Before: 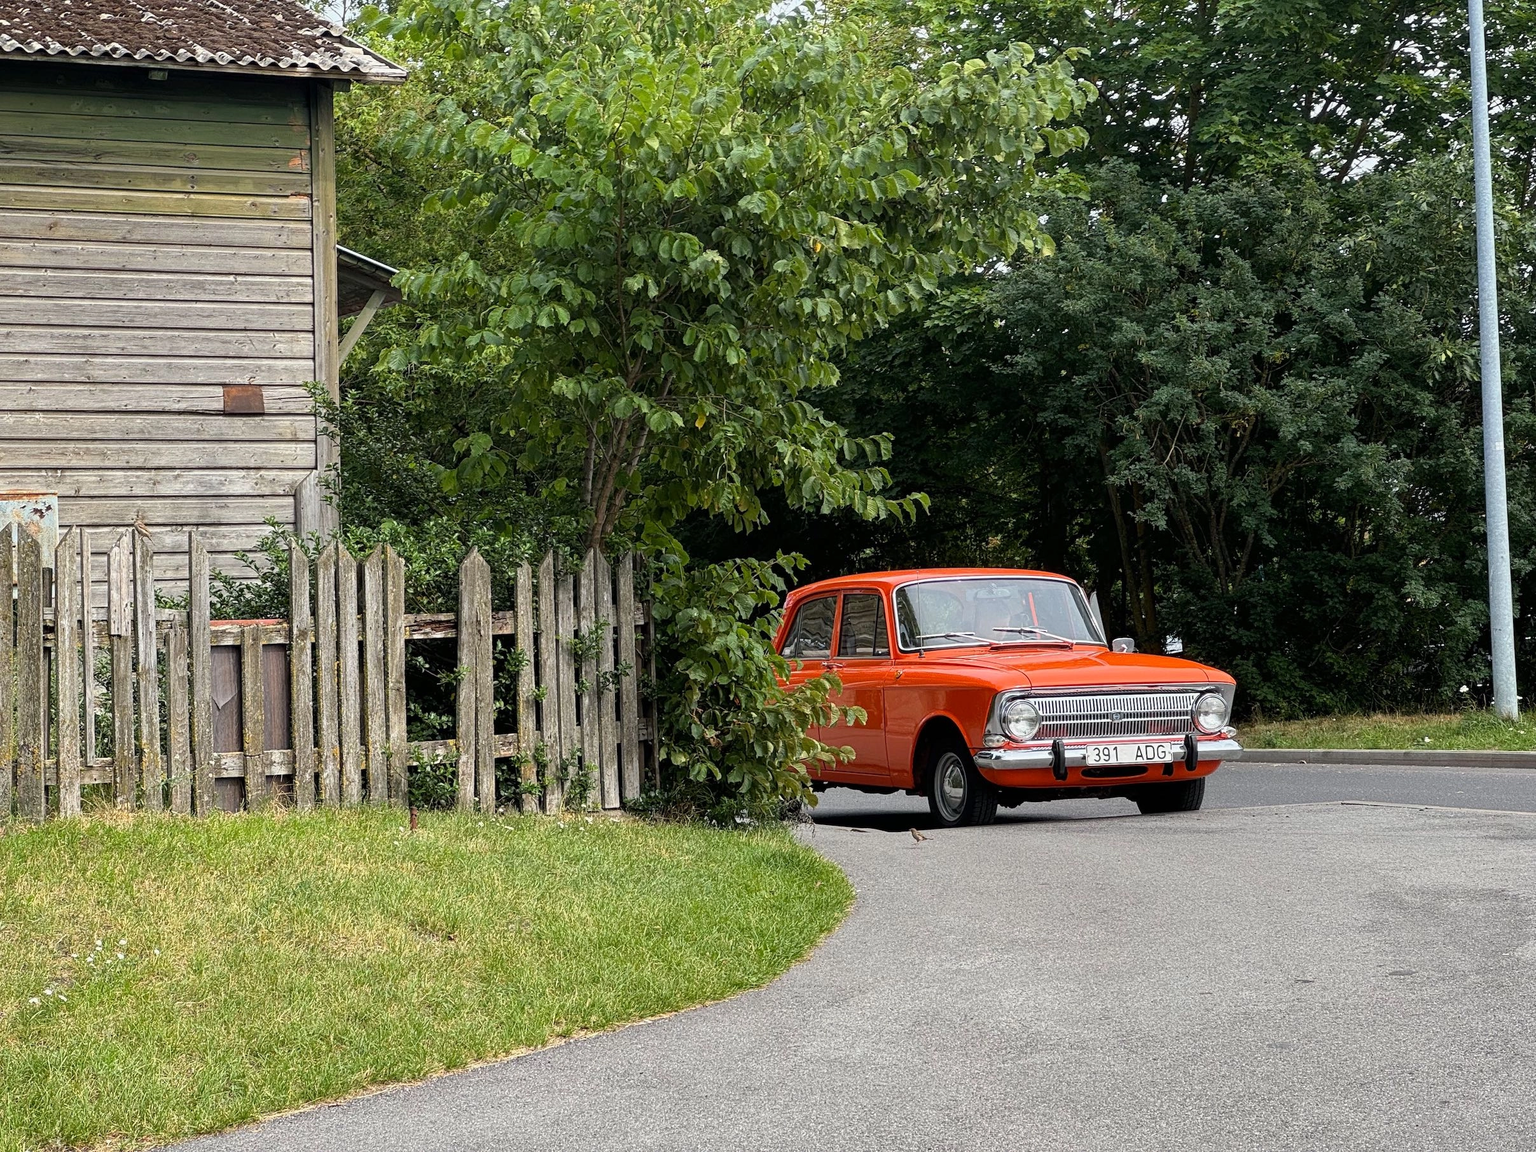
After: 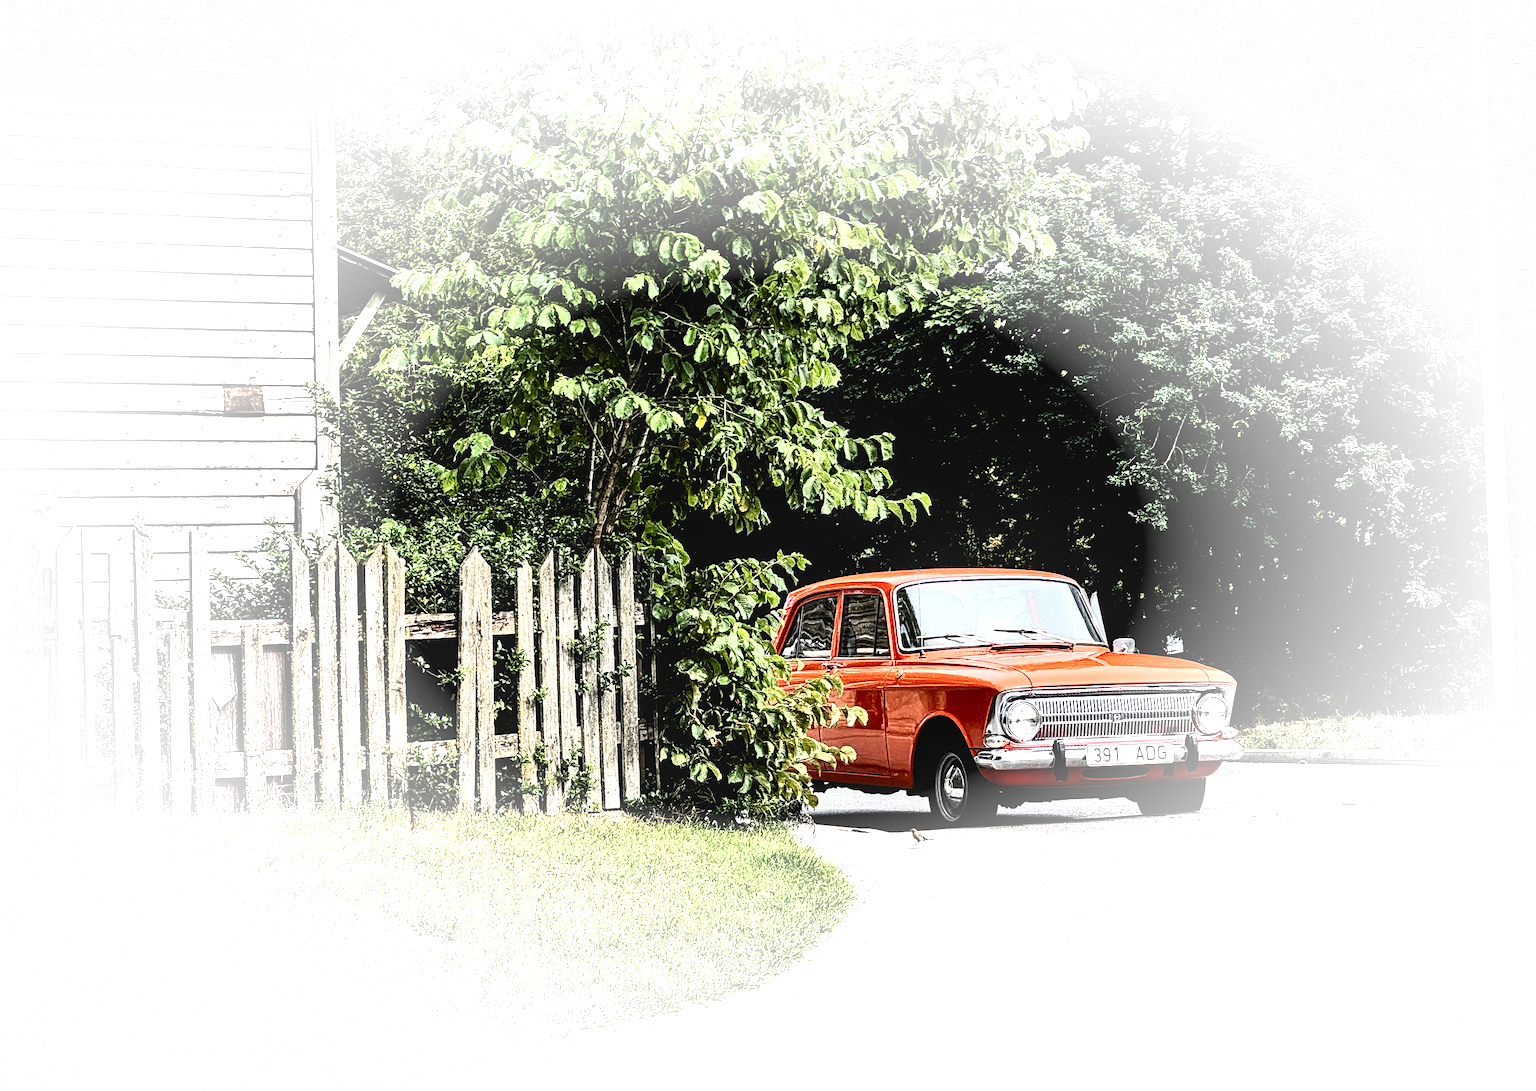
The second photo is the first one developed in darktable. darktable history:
filmic rgb: black relative exposure -7.58 EV, white relative exposure 4.6 EV, threshold 5.96 EV, target black luminance 0%, hardness 3.53, latitude 50.32%, contrast 1.032, highlights saturation mix 9.5%, shadows ↔ highlights balance -0.189%, enable highlight reconstruction true
vignetting: fall-off start 48.95%, brightness 0.986, saturation -0.494, automatic ratio true, width/height ratio 1.293
local contrast: on, module defaults
crop and rotate: top 0.001%, bottom 5.193%
exposure: exposure -0.154 EV, compensate highlight preservation false
contrast brightness saturation: contrast 0.916, brightness 0.192
levels: levels [0.055, 0.477, 0.9]
tone equalizer: -7 EV 0.161 EV, -6 EV 0.633 EV, -5 EV 1.12 EV, -4 EV 1.36 EV, -3 EV 1.18 EV, -2 EV 0.6 EV, -1 EV 0.148 EV
